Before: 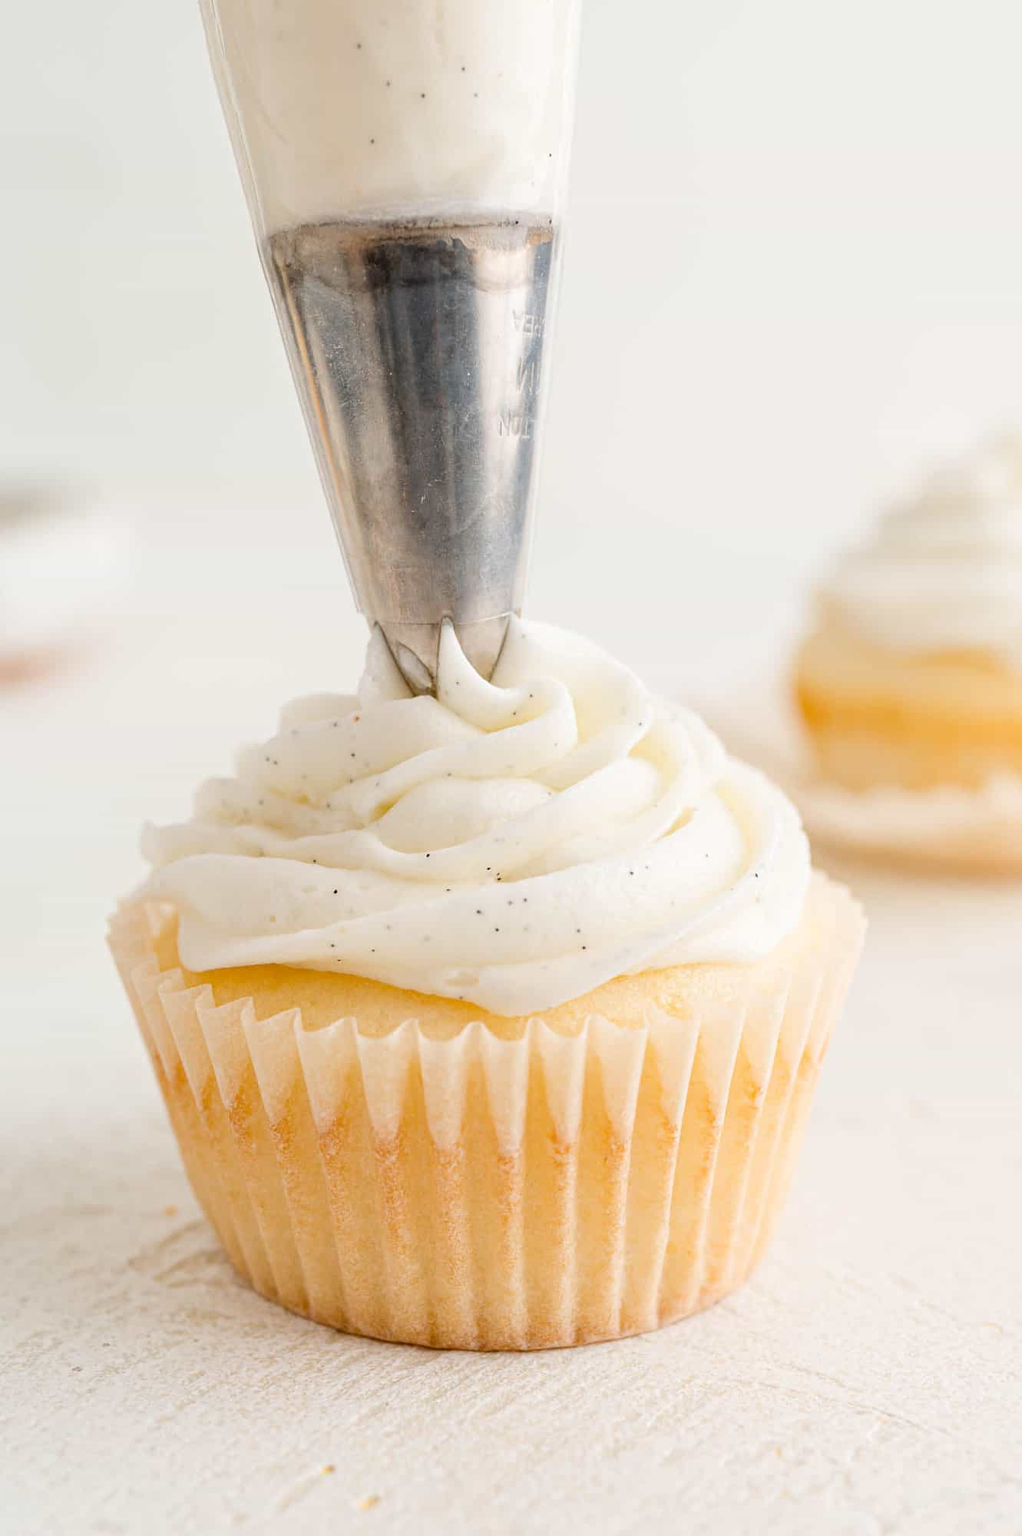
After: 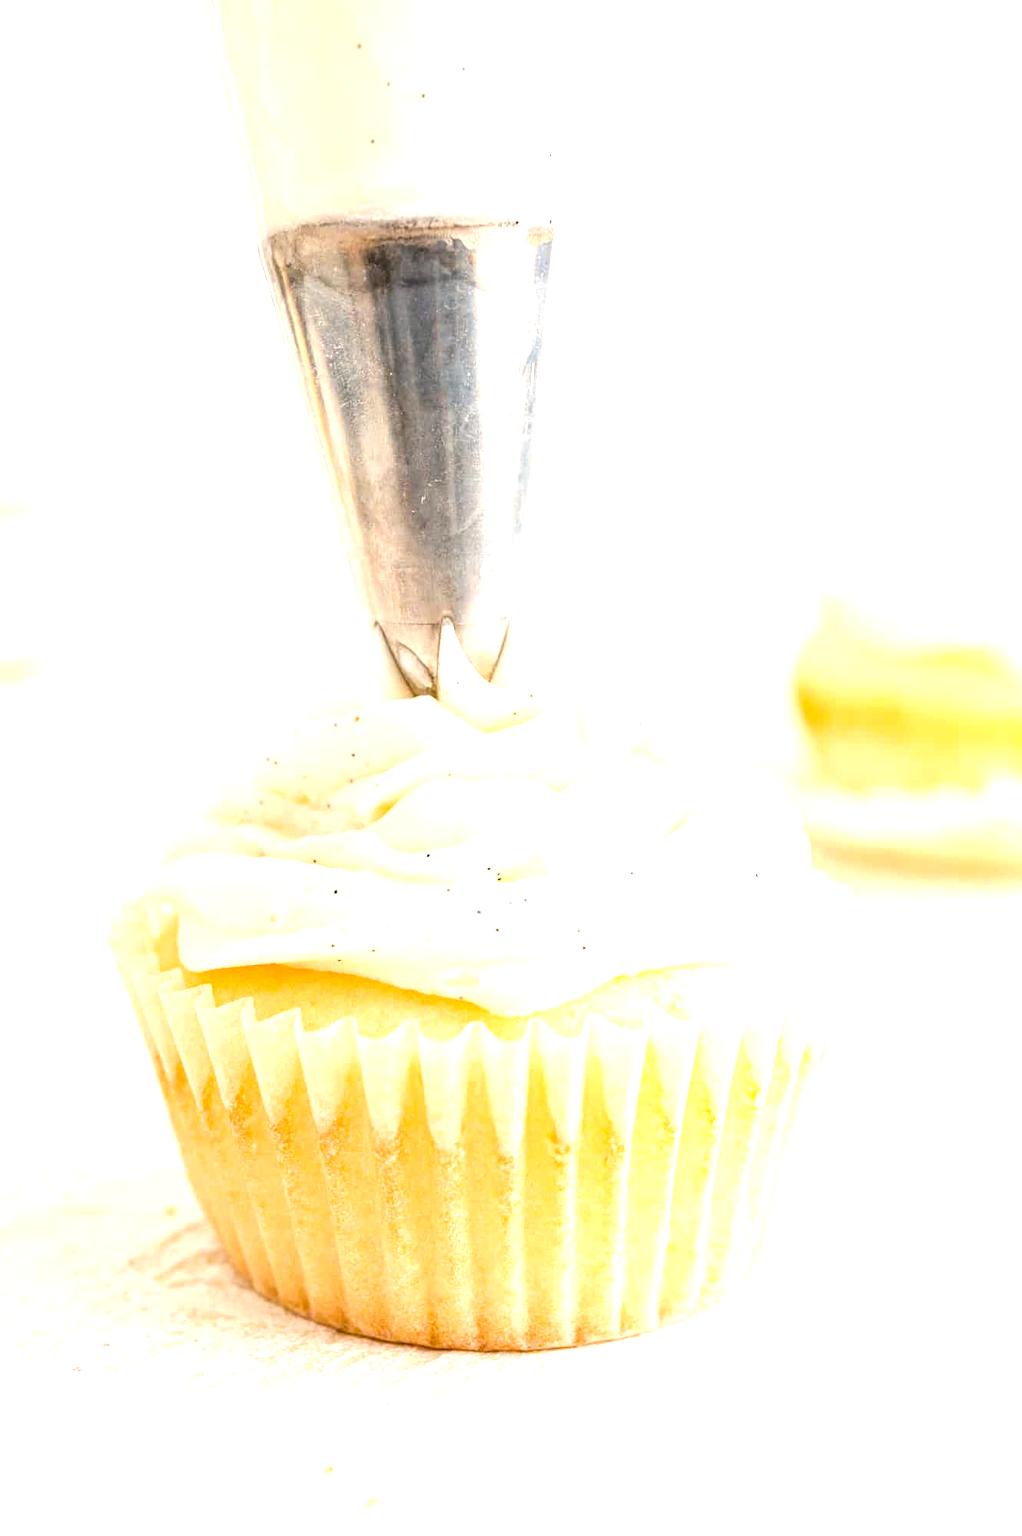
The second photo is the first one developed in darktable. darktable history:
color balance rgb: highlights gain › chroma 1.018%, highlights gain › hue 70.69°, global offset › luminance -0.505%, perceptual saturation grading › global saturation 0.047%, global vibrance 20%
local contrast: detail 109%
exposure: black level correction 0, exposure 1.107 EV, compensate exposure bias true, compensate highlight preservation false
